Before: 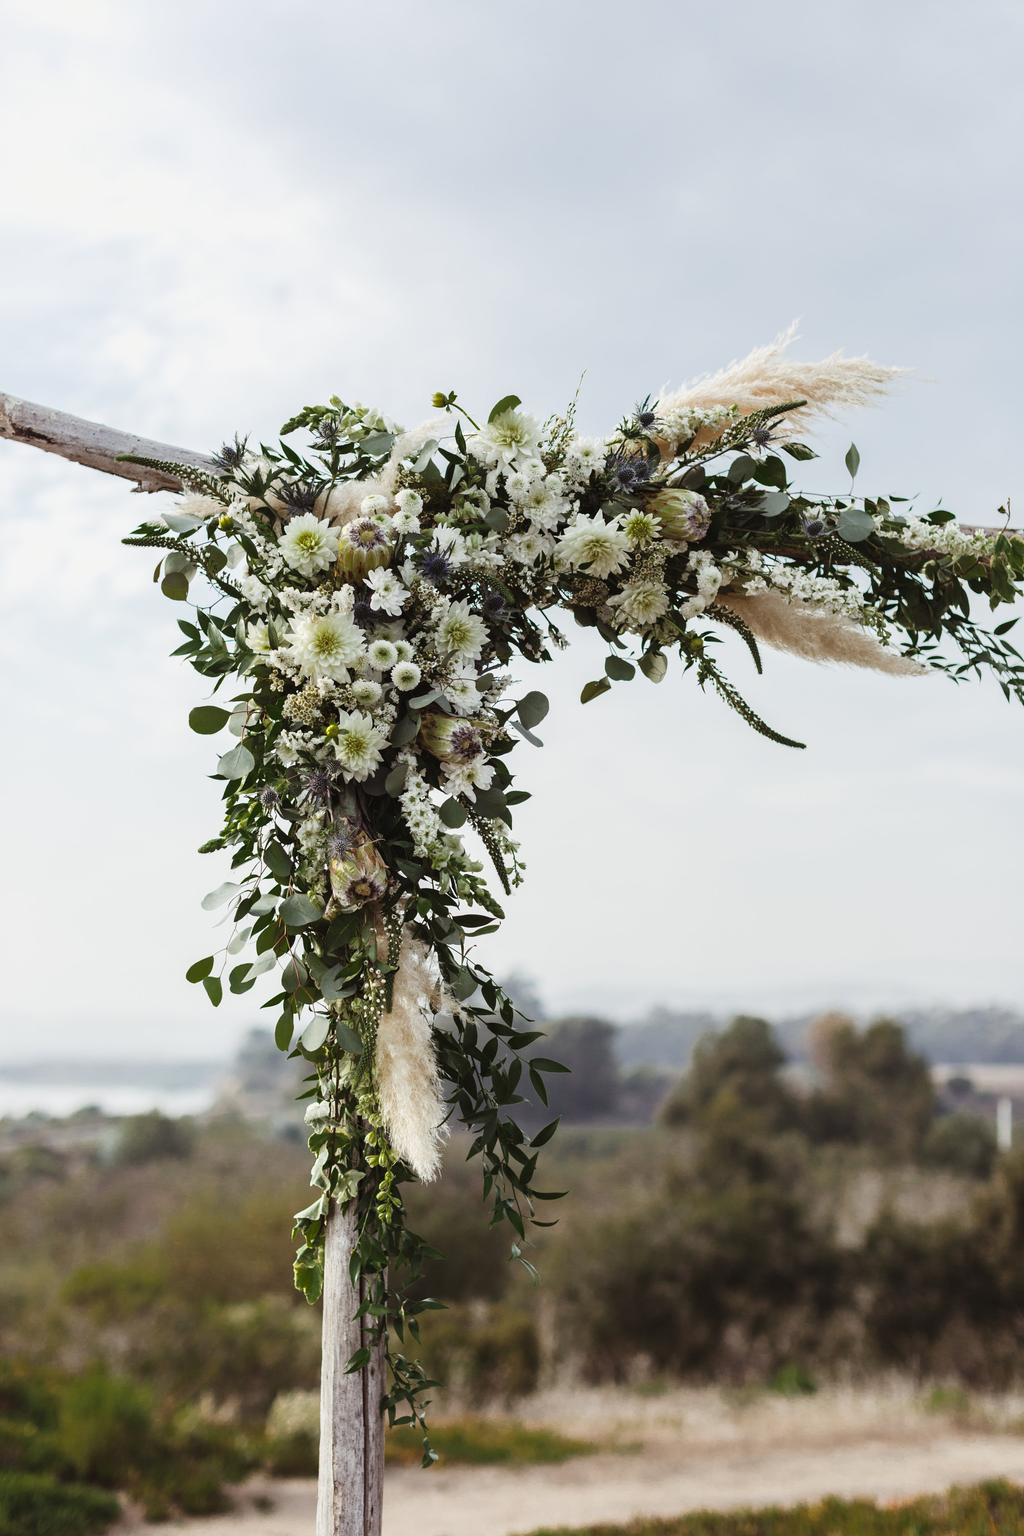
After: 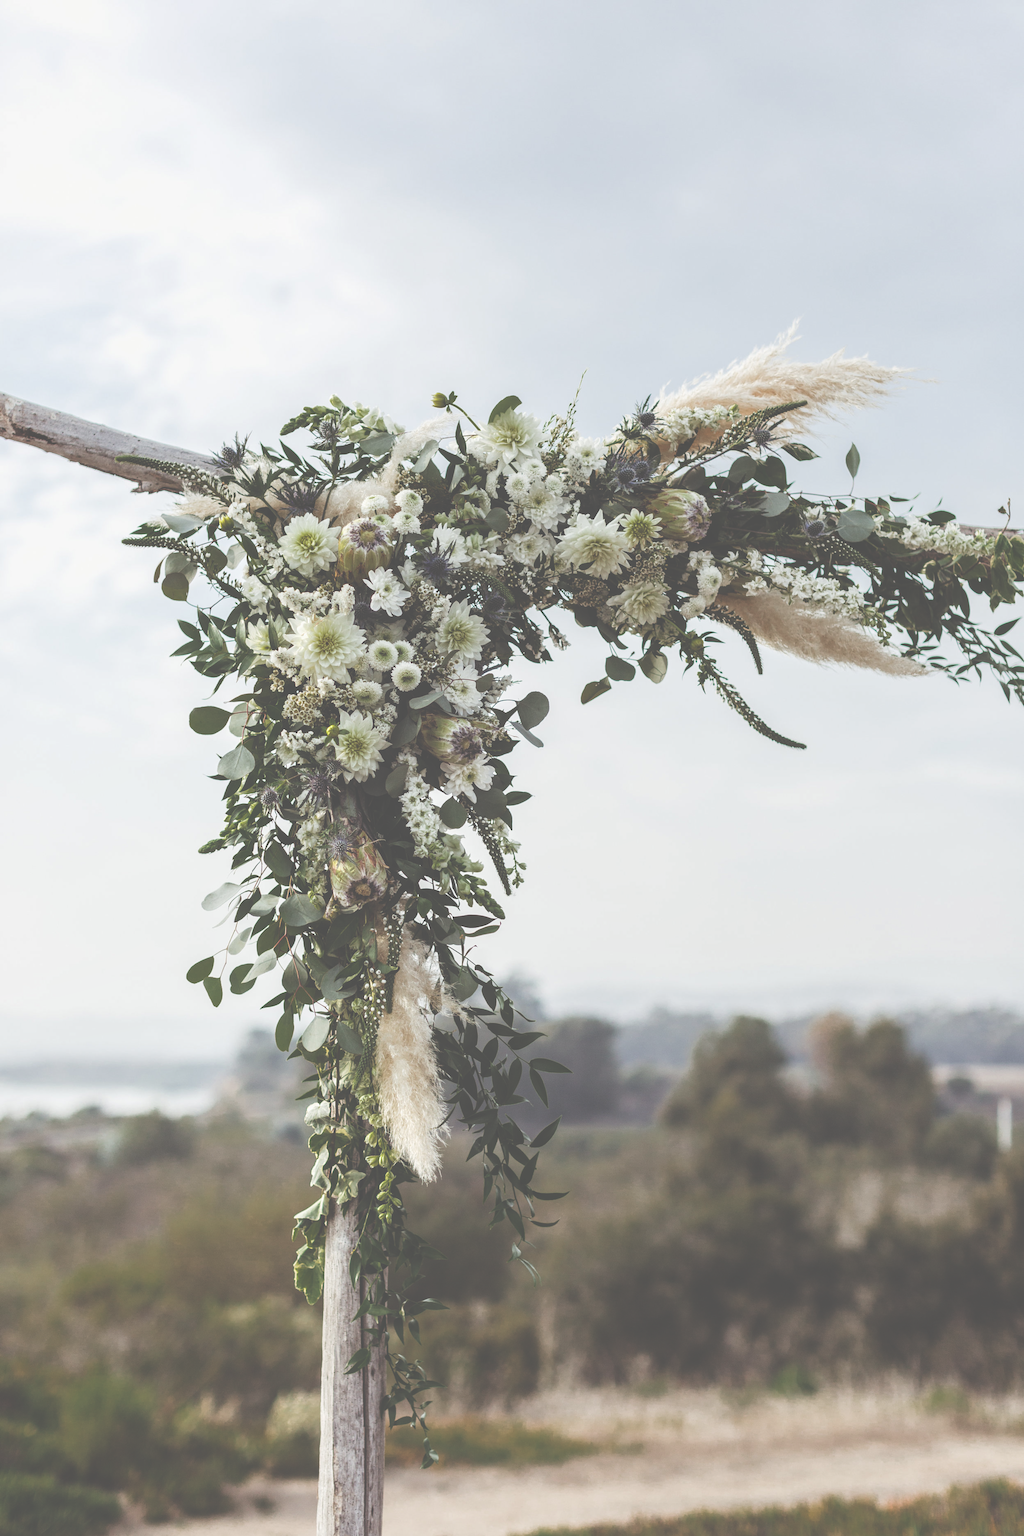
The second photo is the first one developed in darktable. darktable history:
exposure: black level correction -0.087, compensate highlight preservation false
local contrast: highlights 100%, shadows 100%, detail 120%, midtone range 0.2
